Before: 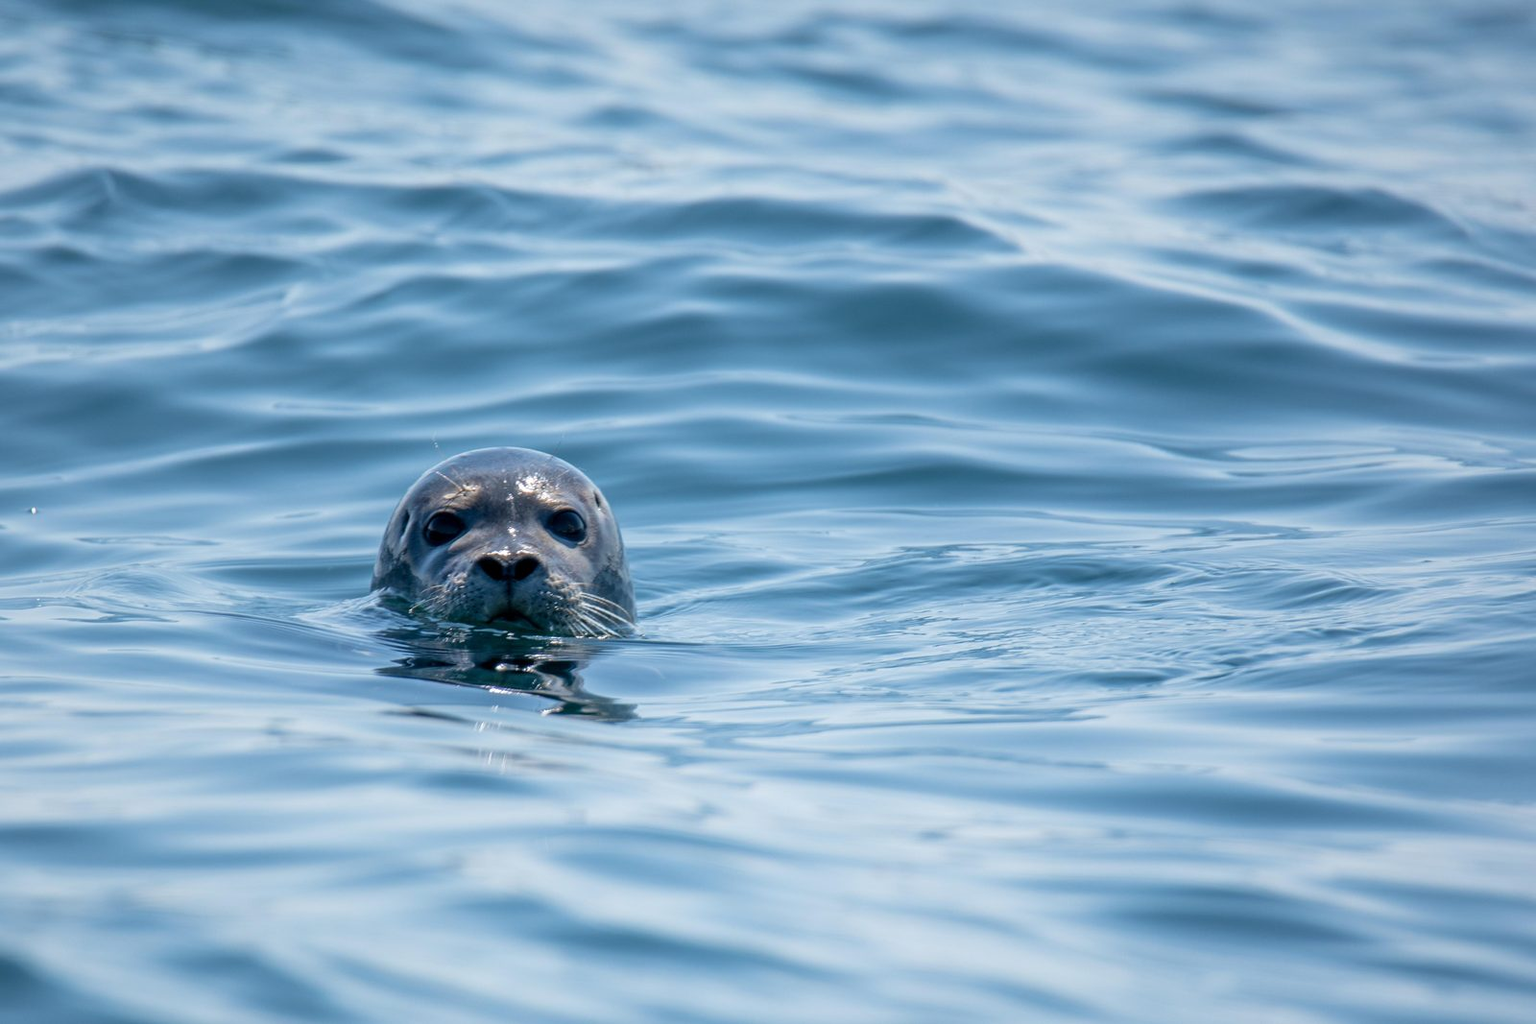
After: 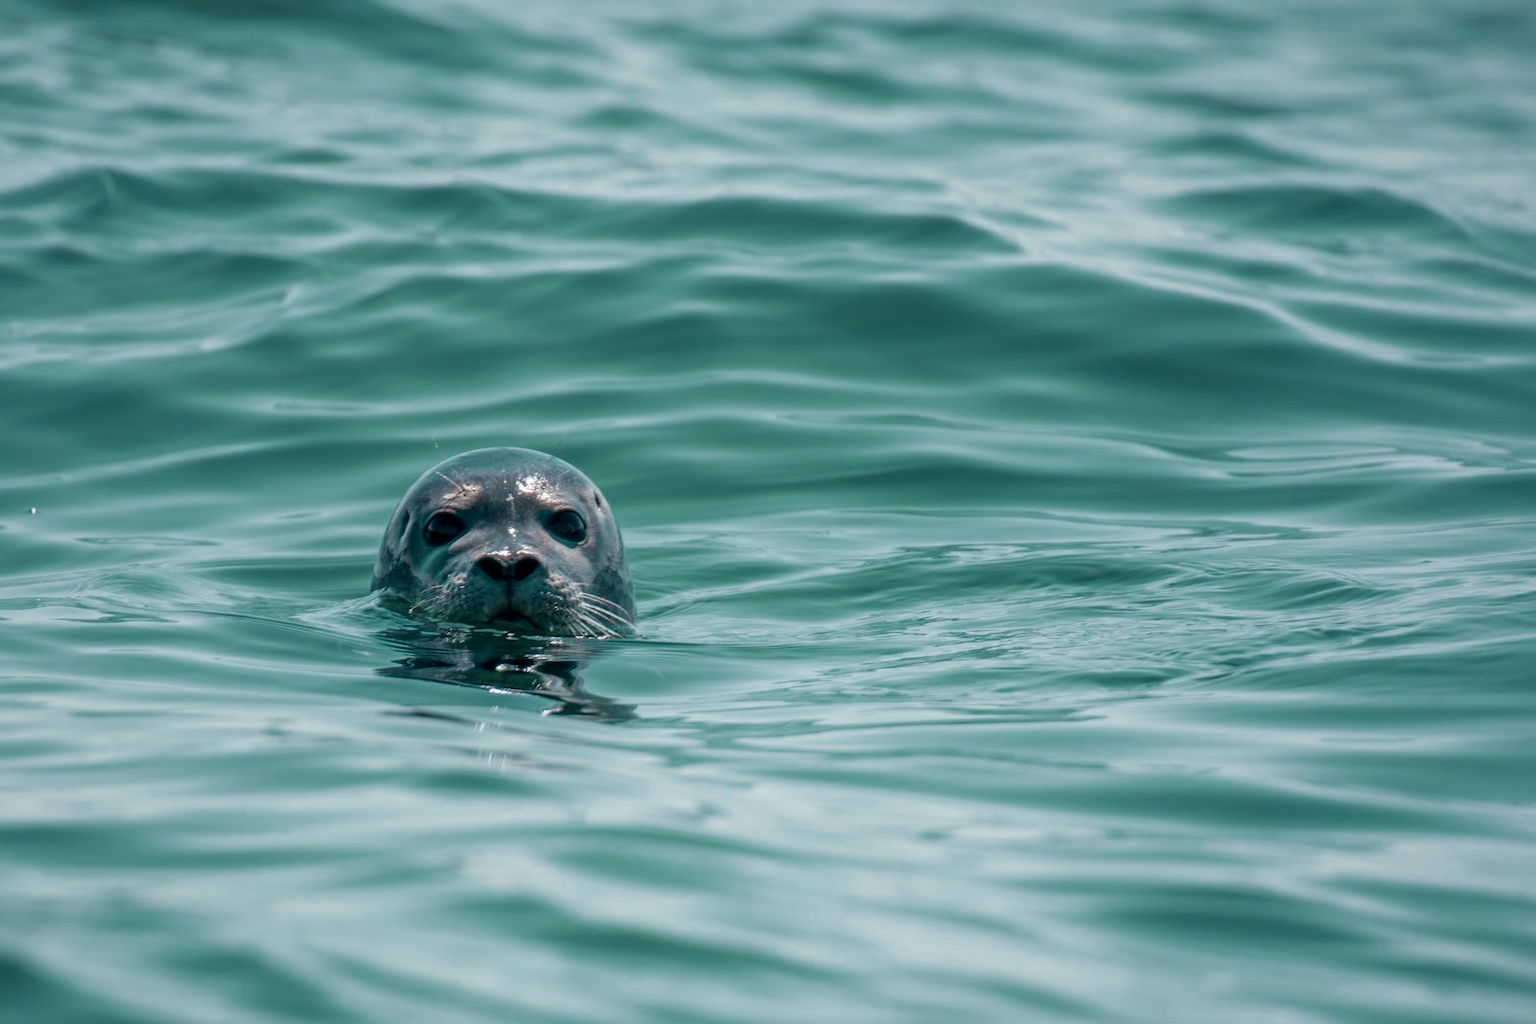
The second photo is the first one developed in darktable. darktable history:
color zones: curves: ch0 [(0.826, 0.353)]; ch1 [(0.242, 0.647) (0.889, 0.342)]; ch2 [(0.246, 0.089) (0.969, 0.068)]
levels: mode automatic
